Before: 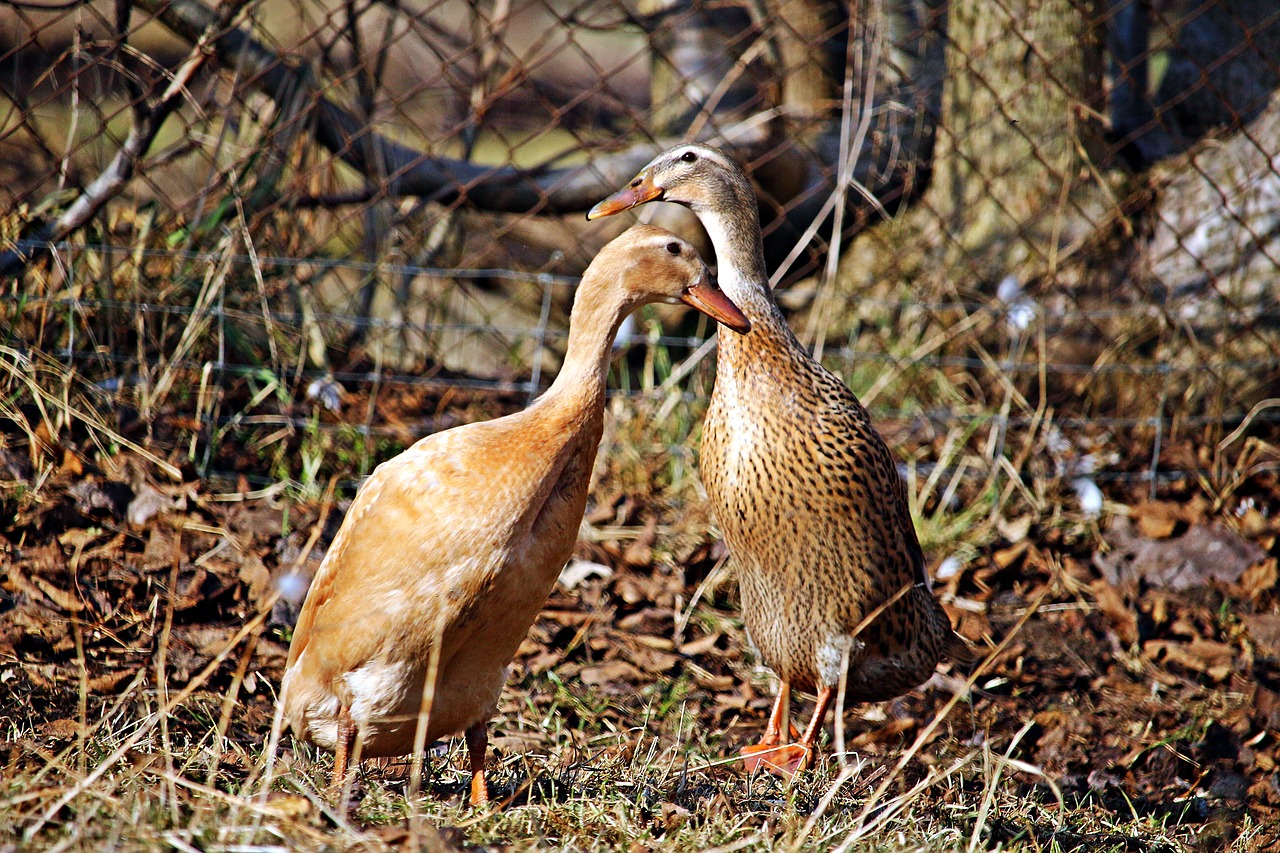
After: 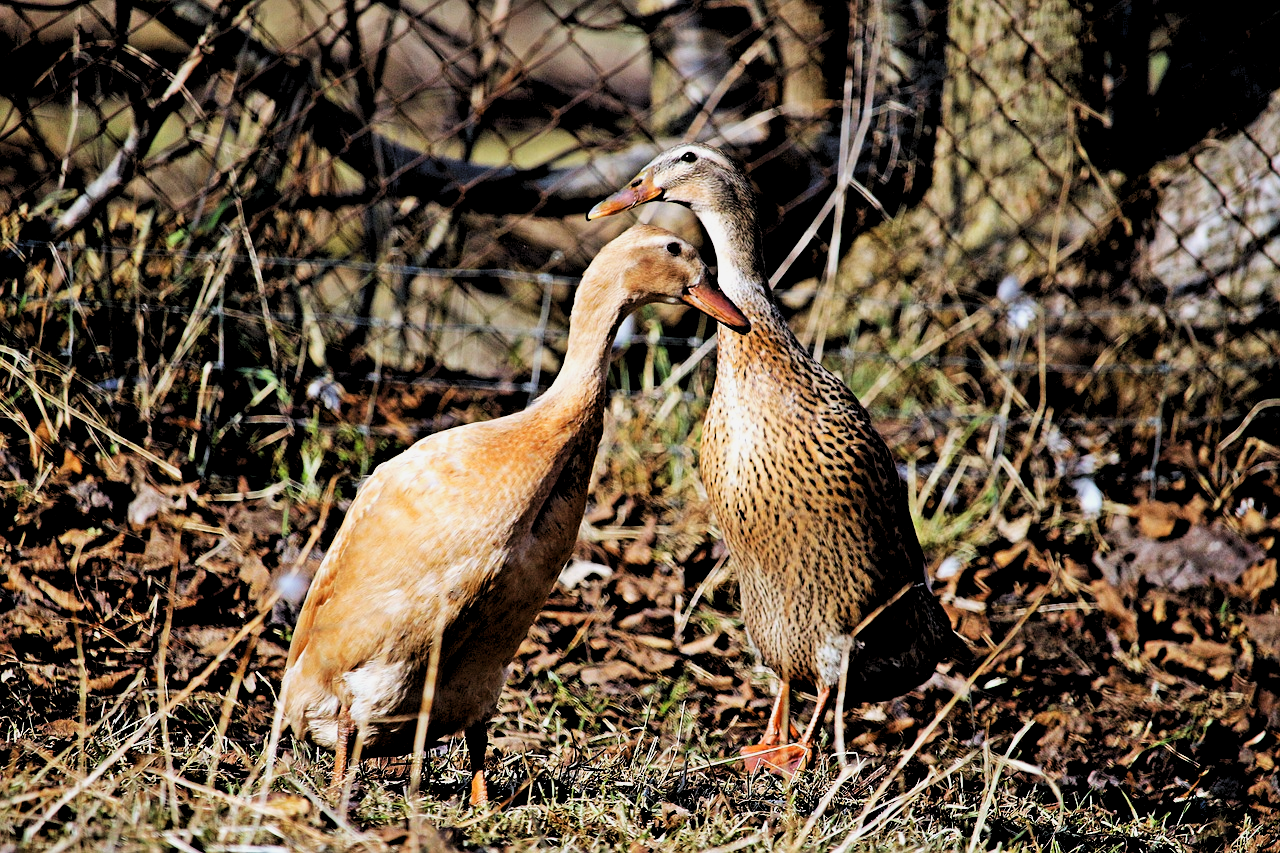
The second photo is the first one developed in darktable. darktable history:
filmic rgb: black relative exposure -5.04 EV, white relative exposure 3.98 EV, hardness 2.9, contrast 1.194, highlights saturation mix -30.32%
levels: levels [0.062, 0.494, 0.925]
shadows and highlights: shadows 20.09, highlights -20.94, soften with gaussian
